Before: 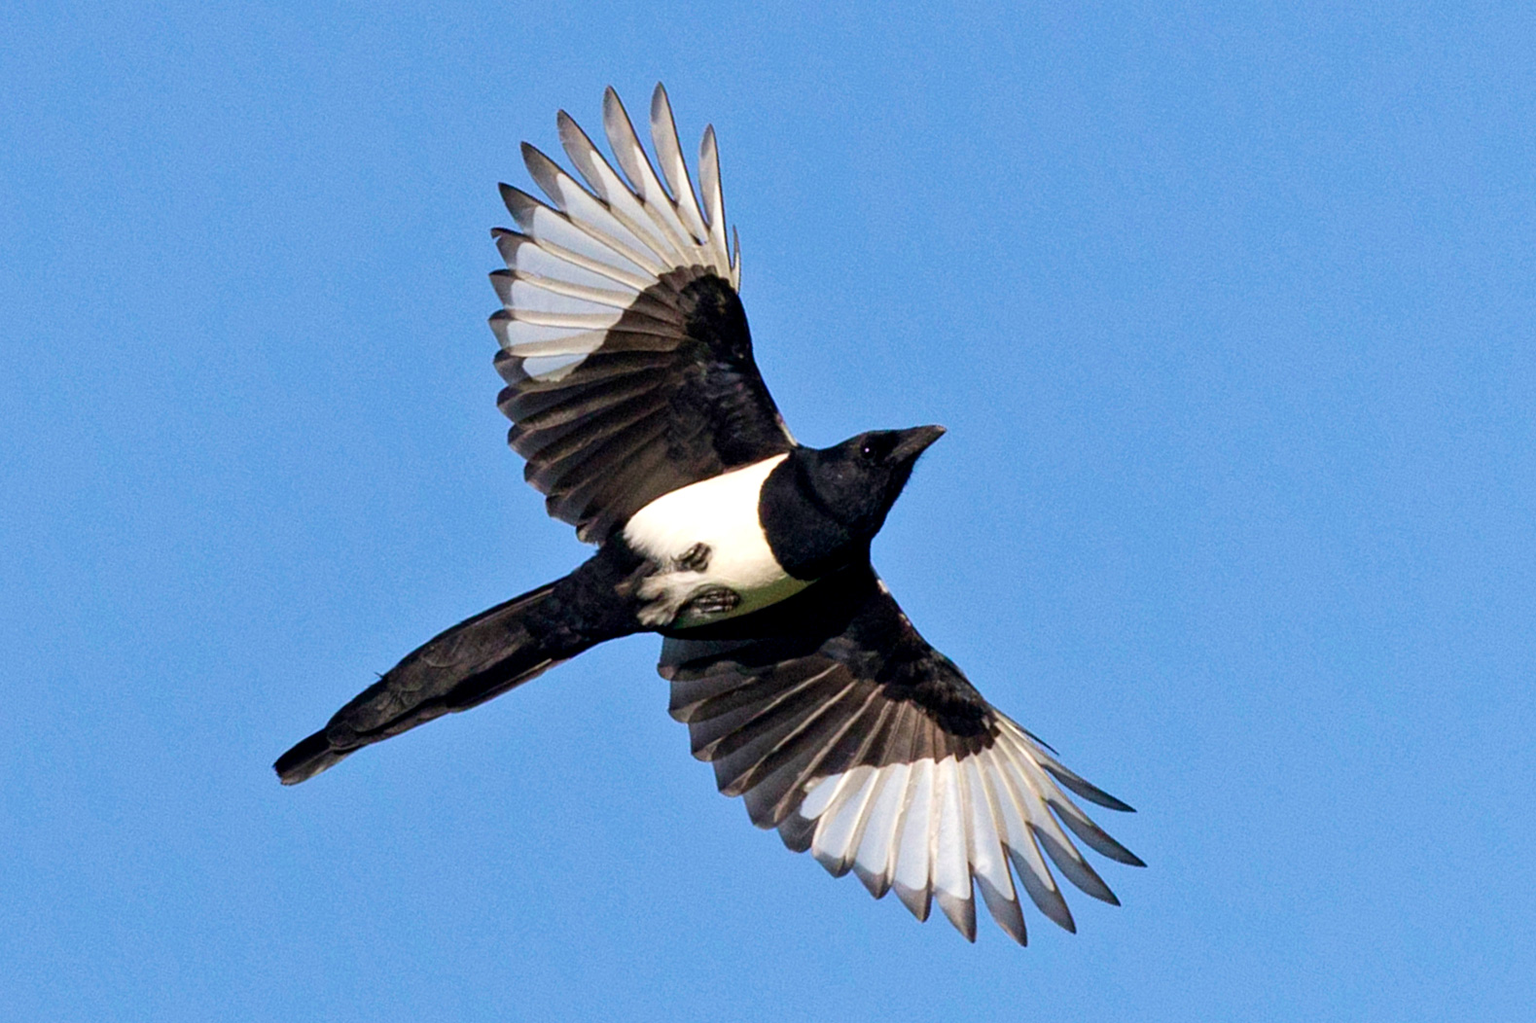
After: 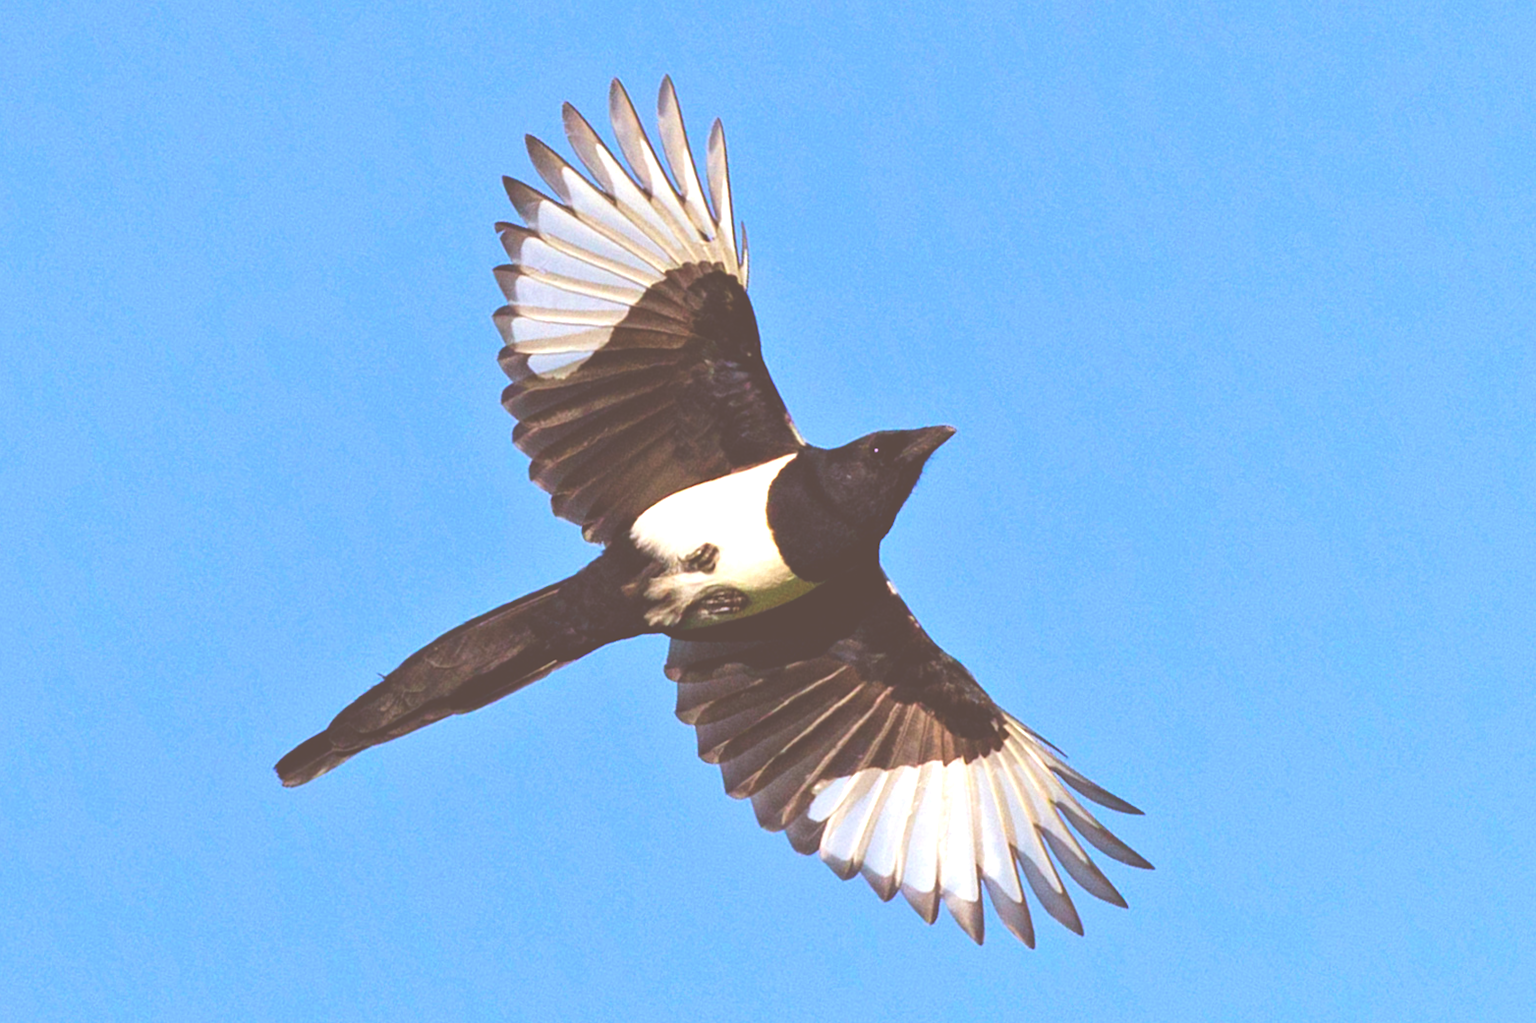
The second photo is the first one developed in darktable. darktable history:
color balance rgb: perceptual saturation grading › global saturation 20%, global vibrance 20%
rgb levels: mode RGB, independent channels, levels [[0, 0.5, 1], [0, 0.521, 1], [0, 0.536, 1]]
rotate and perspective: rotation 0.174°, lens shift (vertical) 0.013, lens shift (horizontal) 0.019, shear 0.001, automatic cropping original format, crop left 0.007, crop right 0.991, crop top 0.016, crop bottom 0.997
exposure: black level correction -0.071, exposure 0.5 EV, compensate highlight preservation false
